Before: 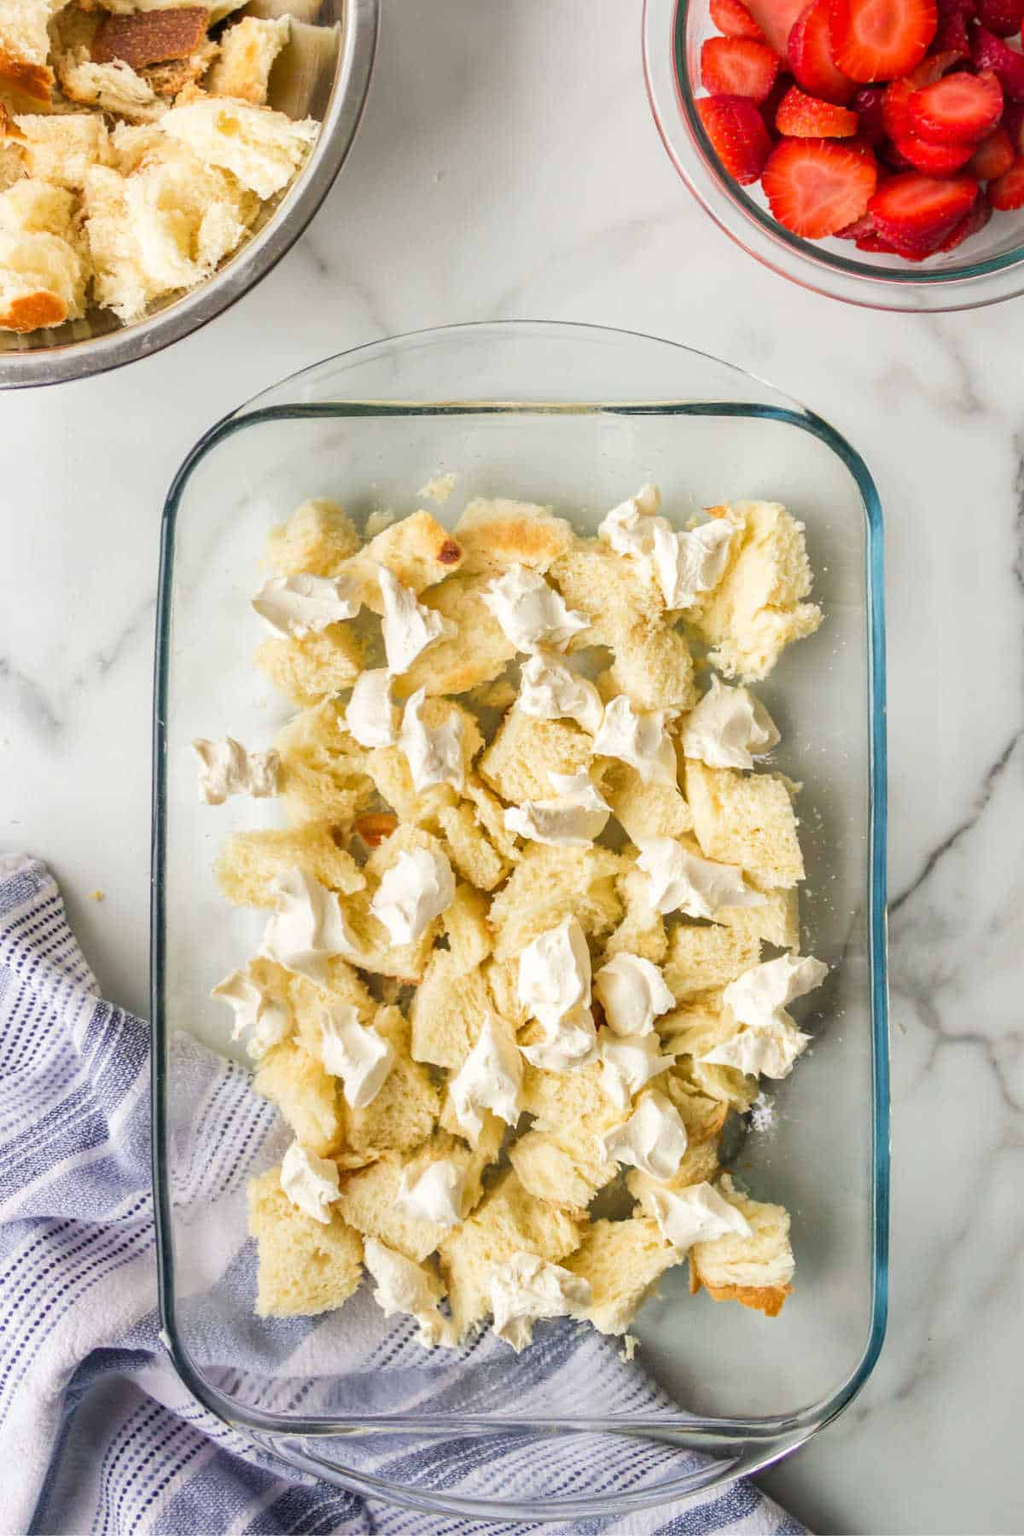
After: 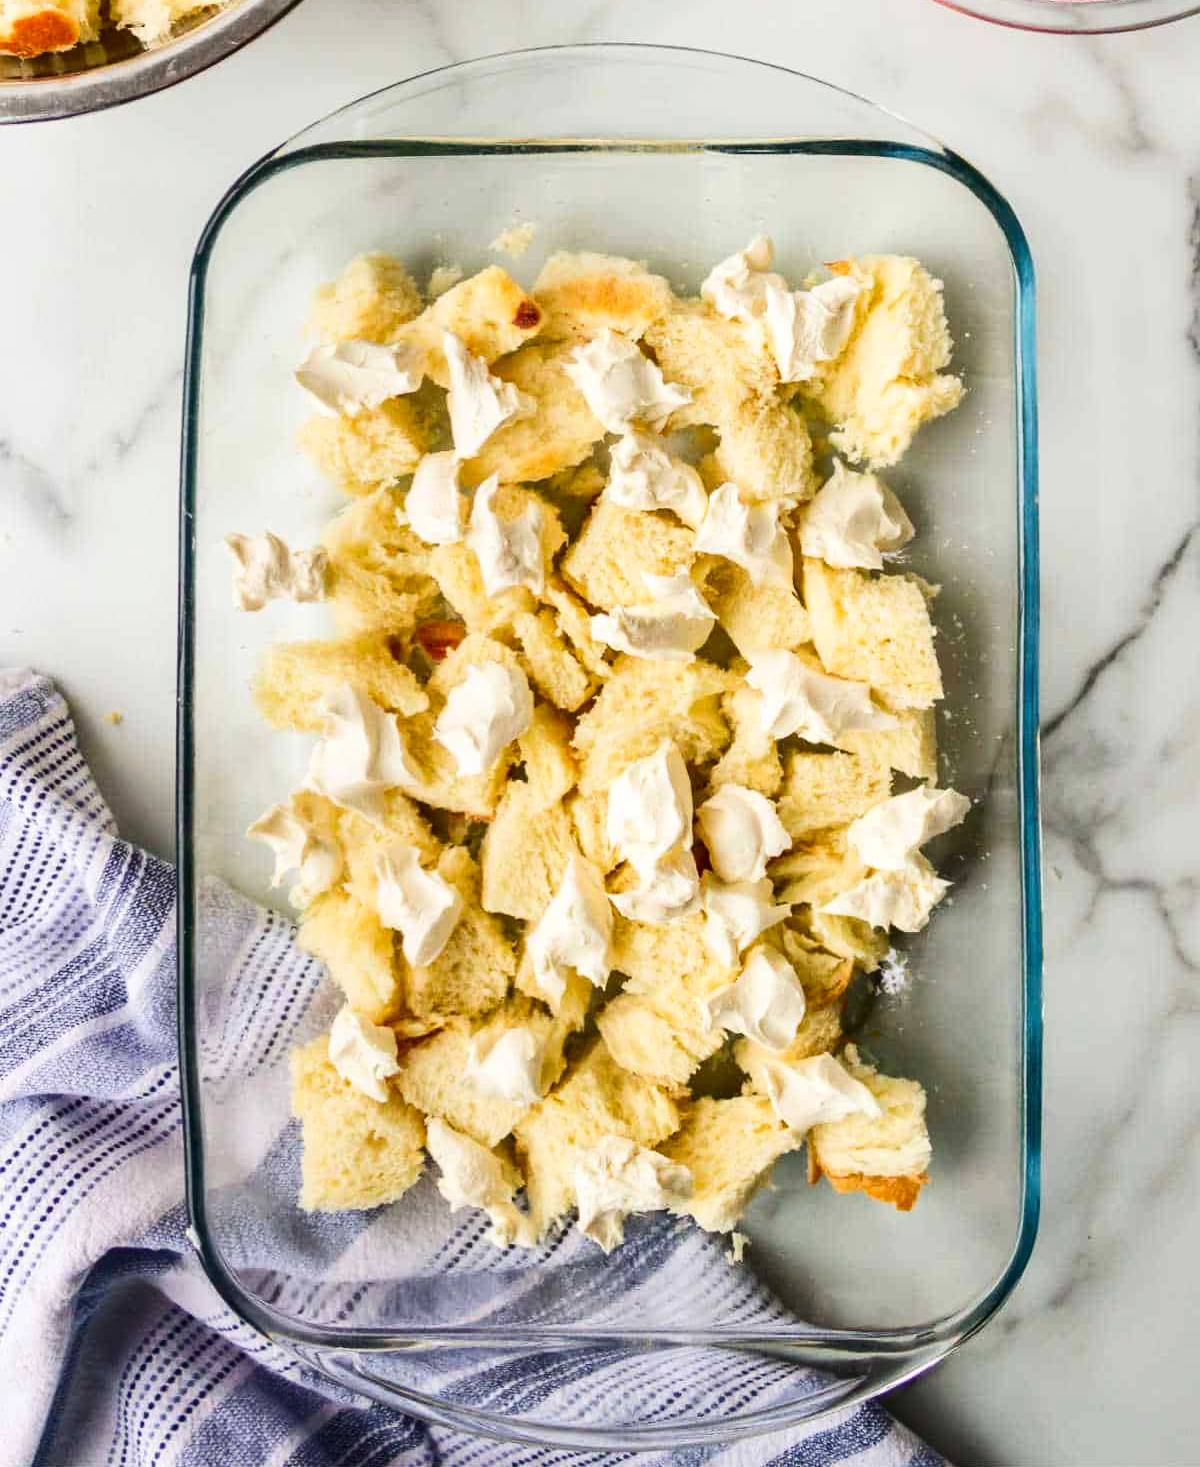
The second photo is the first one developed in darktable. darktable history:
crop and rotate: top 18.493%
contrast brightness saturation: contrast 0.21, brightness -0.105, saturation 0.206
